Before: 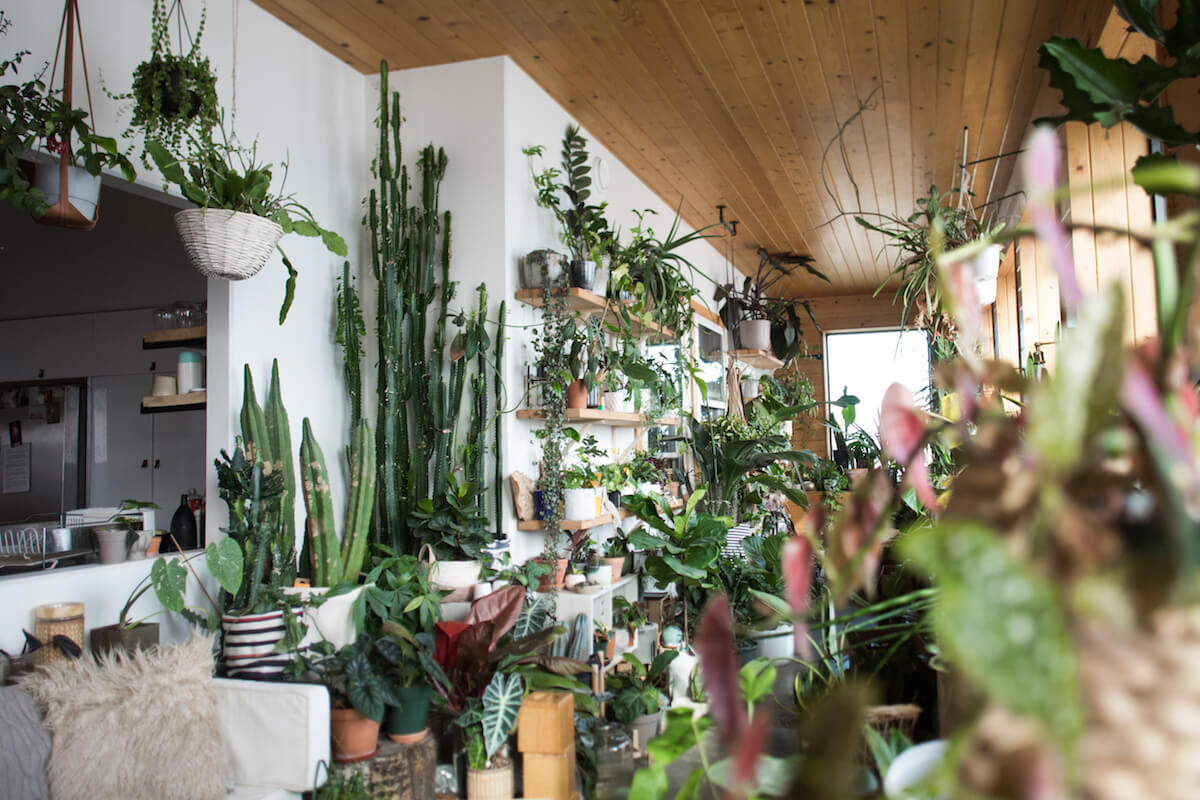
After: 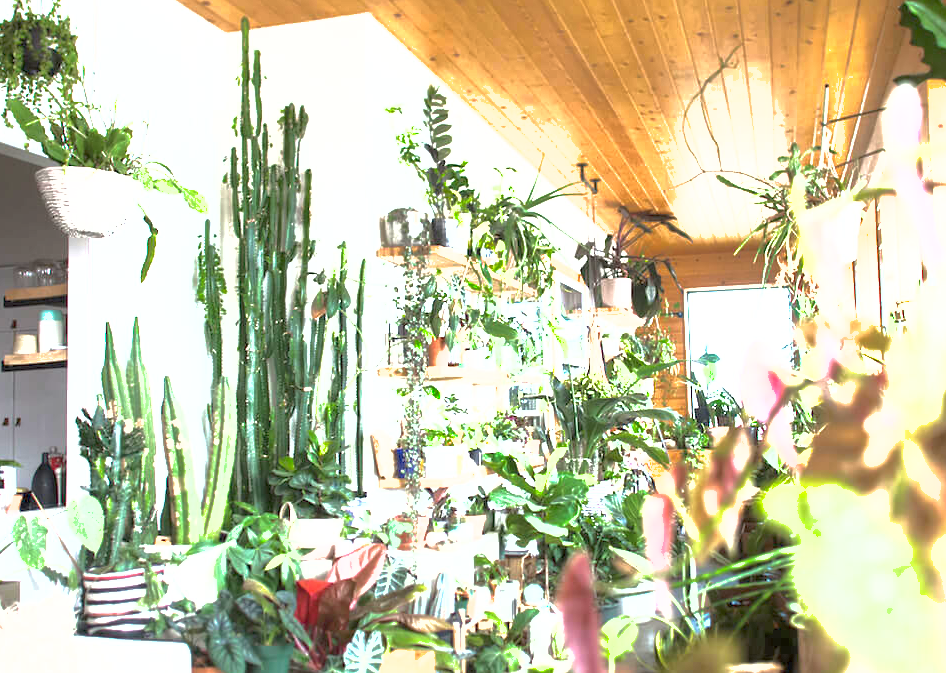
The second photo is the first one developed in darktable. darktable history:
crop: left 11.585%, top 5.285%, right 9.571%, bottom 10.538%
exposure: exposure 2.246 EV, compensate highlight preservation false
shadows and highlights: on, module defaults
